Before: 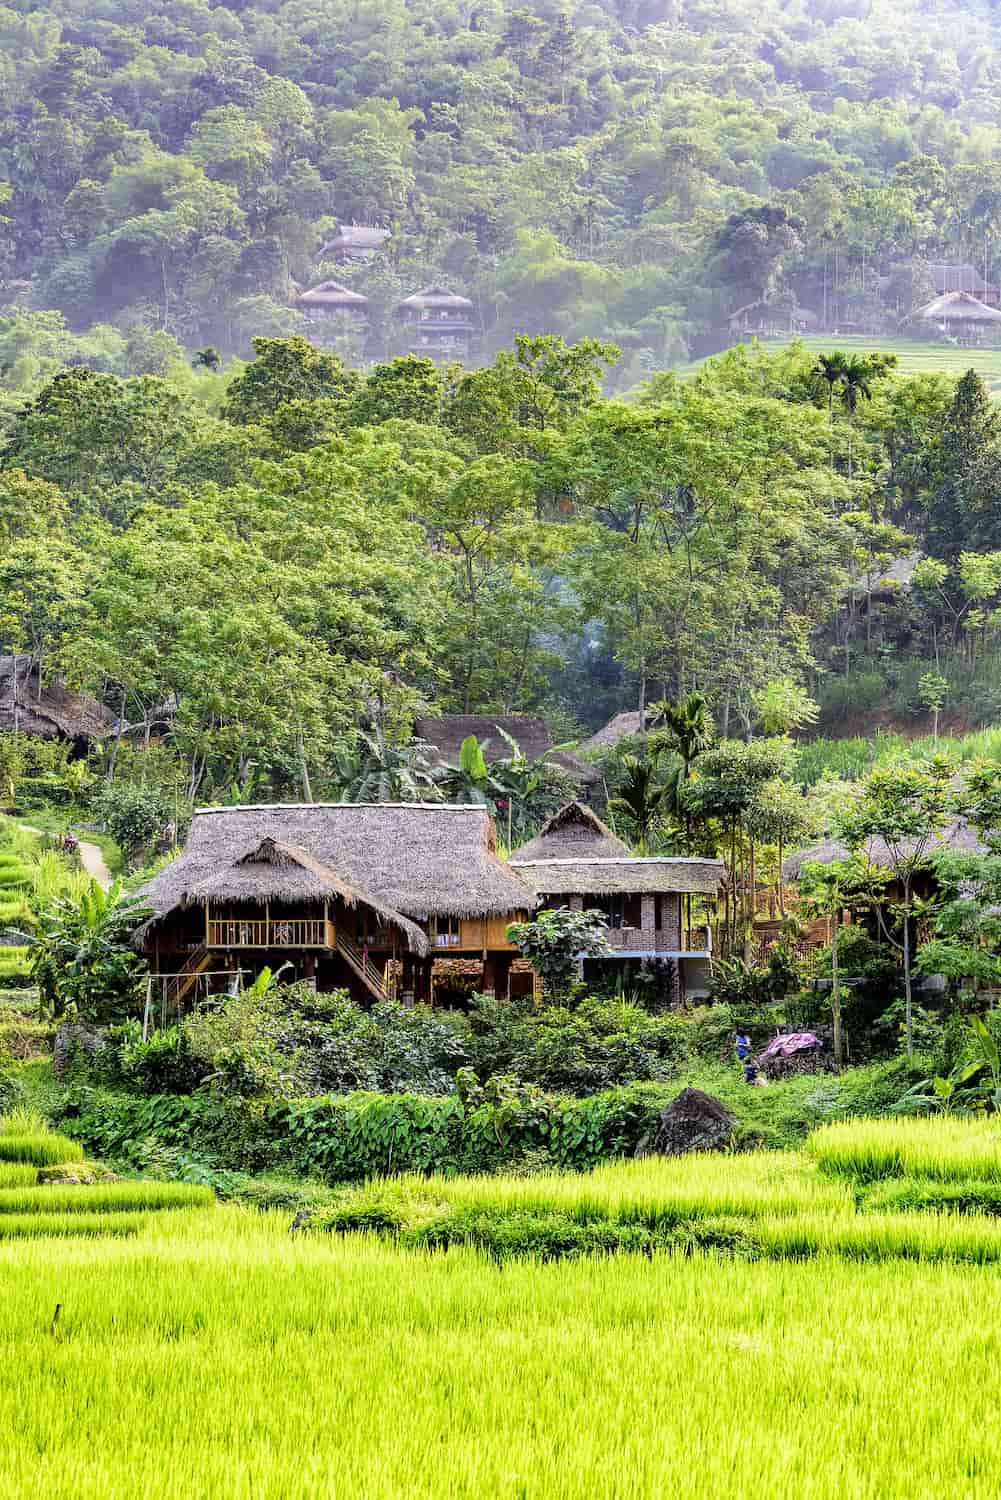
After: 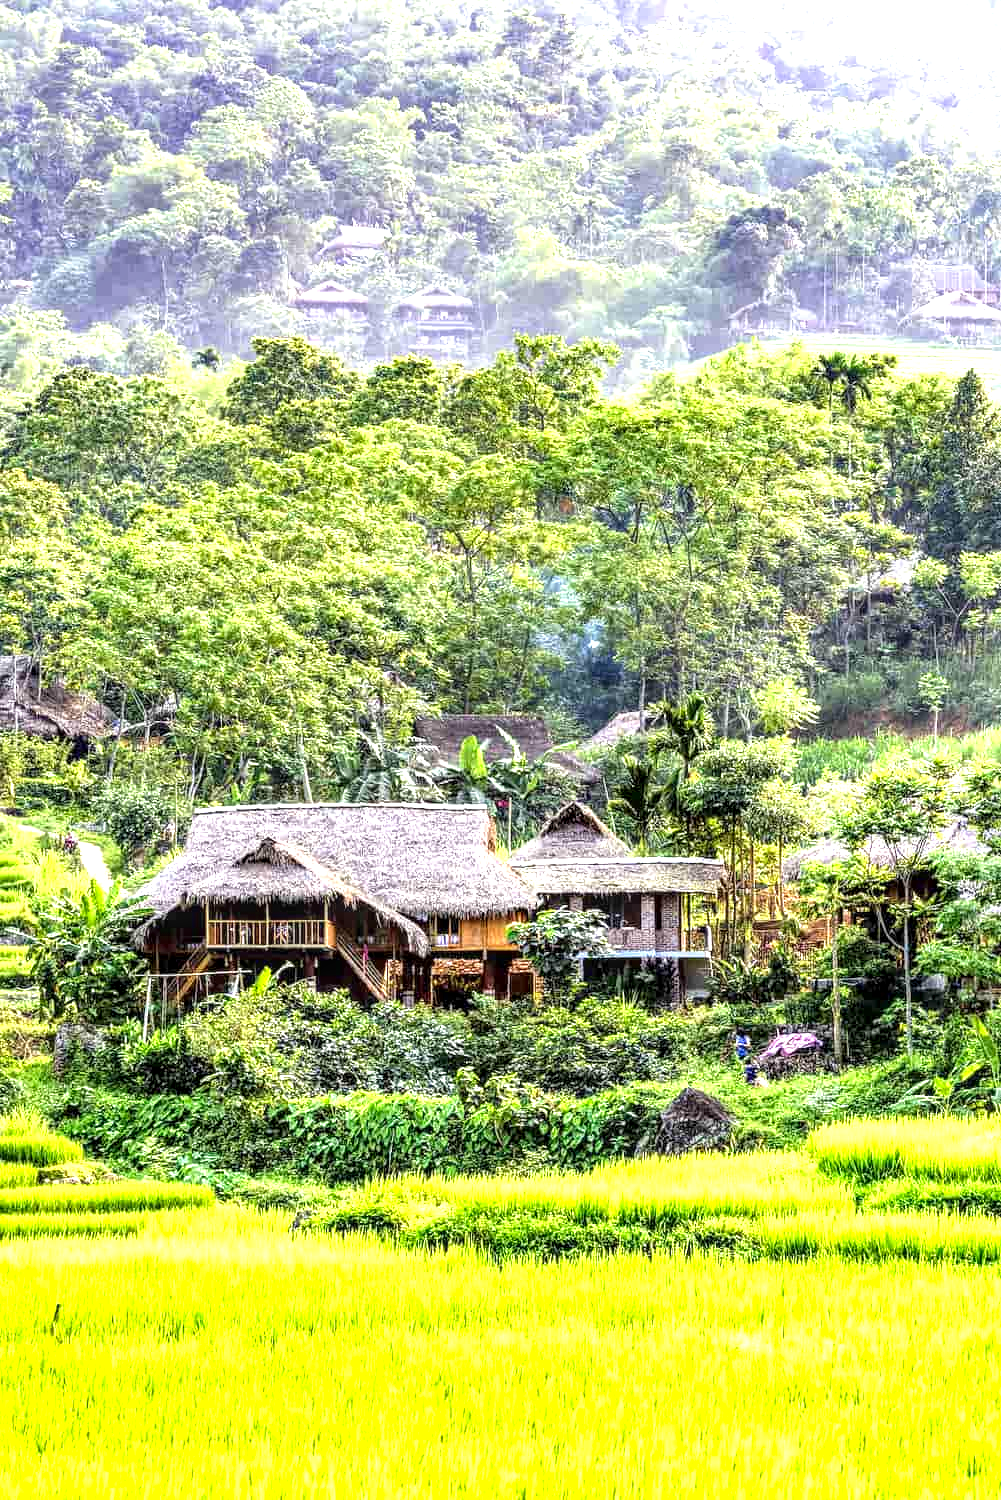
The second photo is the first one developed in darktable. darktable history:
local contrast: highlights 21%, detail 150%
contrast brightness saturation: contrast 0.036, saturation 0.074
exposure: black level correction 0, exposure 1 EV, compensate exposure bias true, compensate highlight preservation false
